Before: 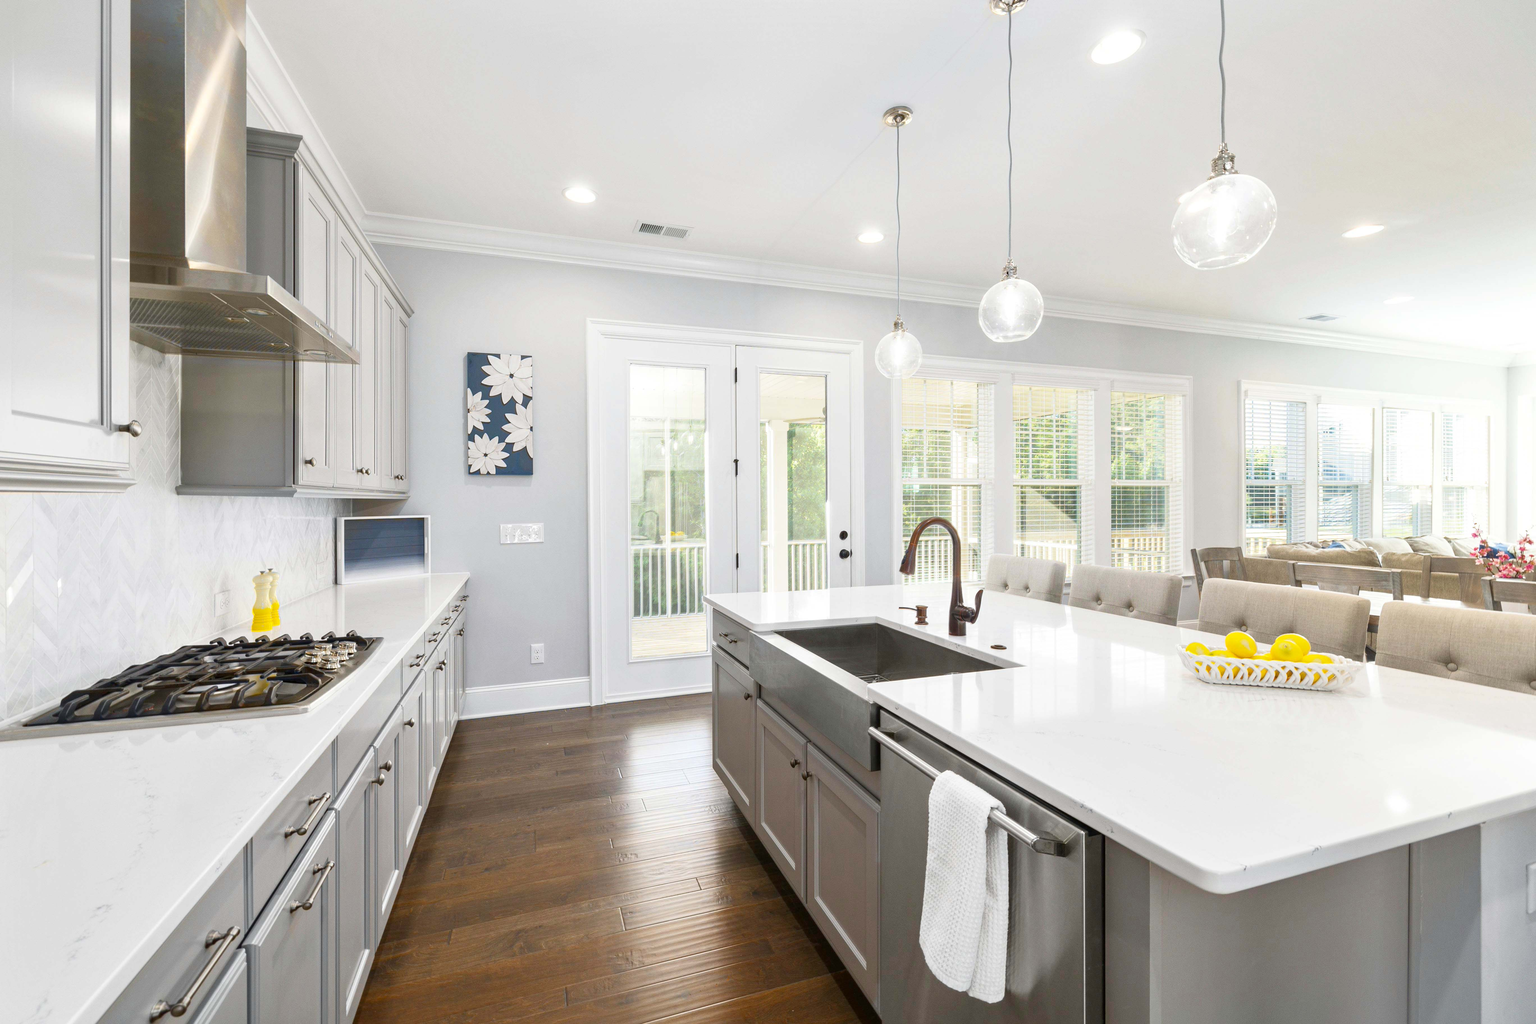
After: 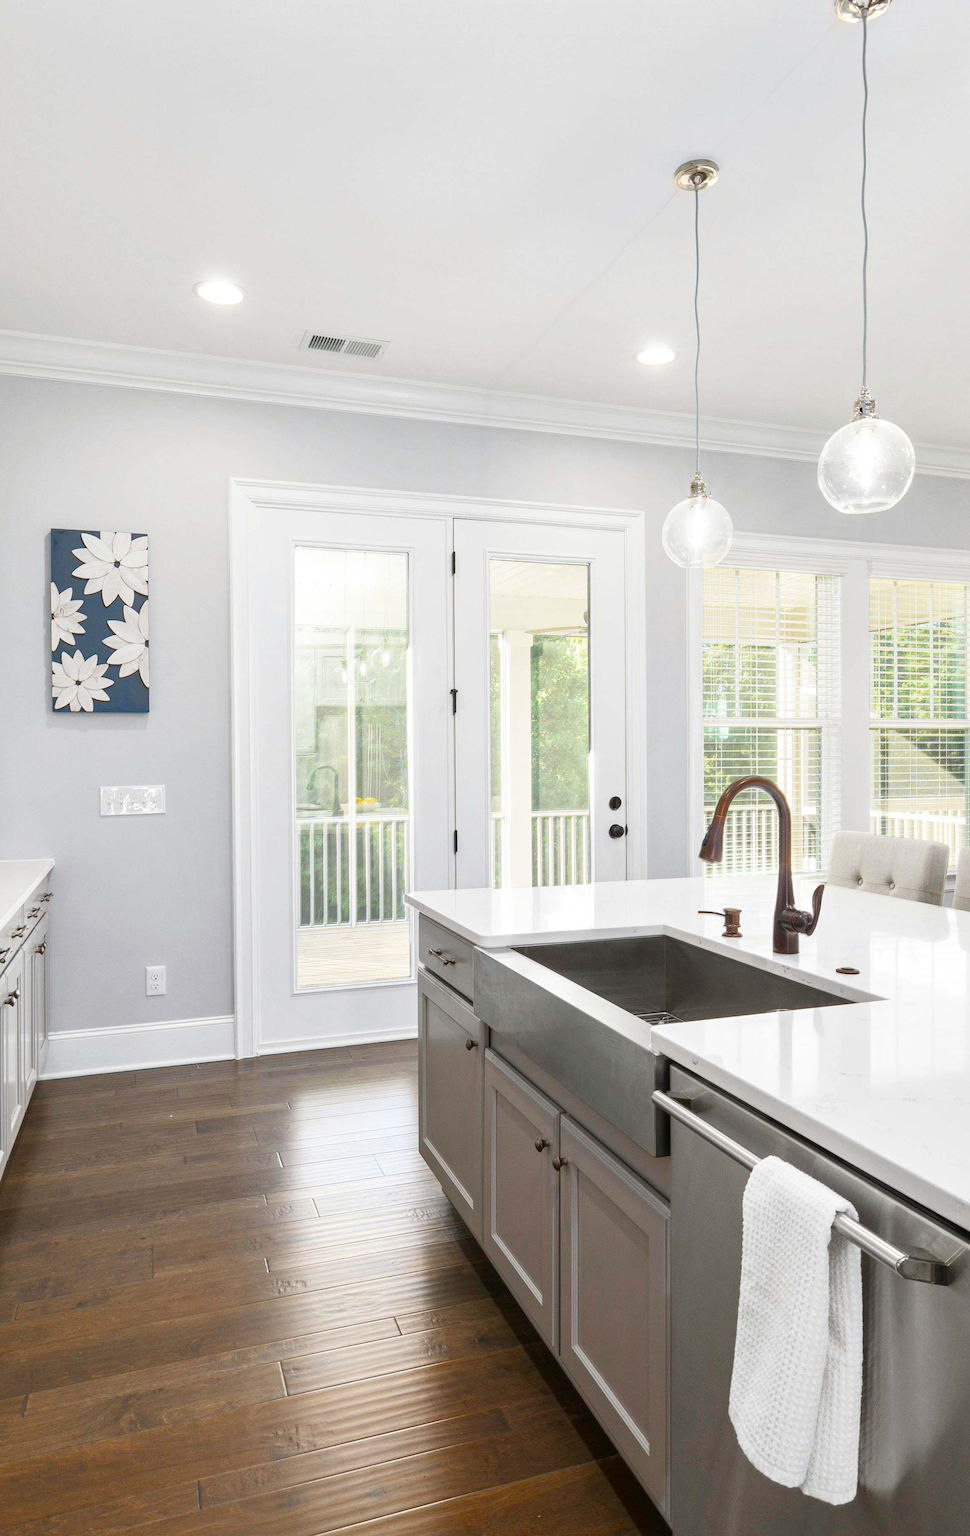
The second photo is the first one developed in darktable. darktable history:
crop: left 28.244%, right 29.599%
